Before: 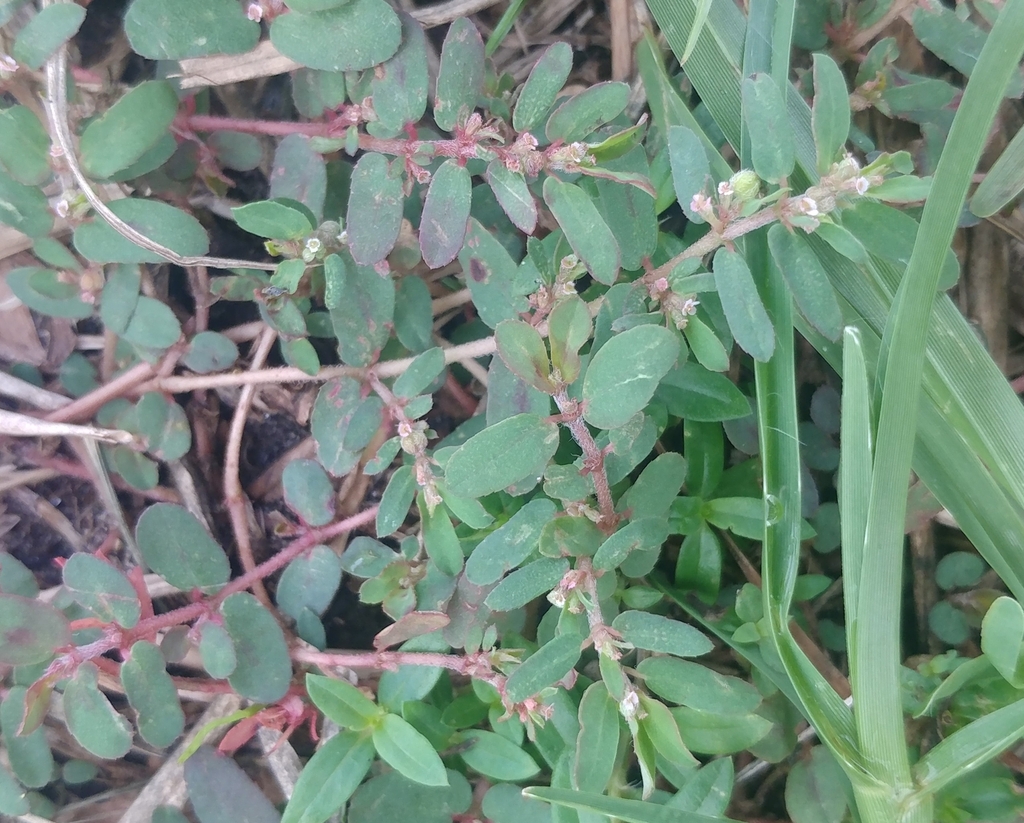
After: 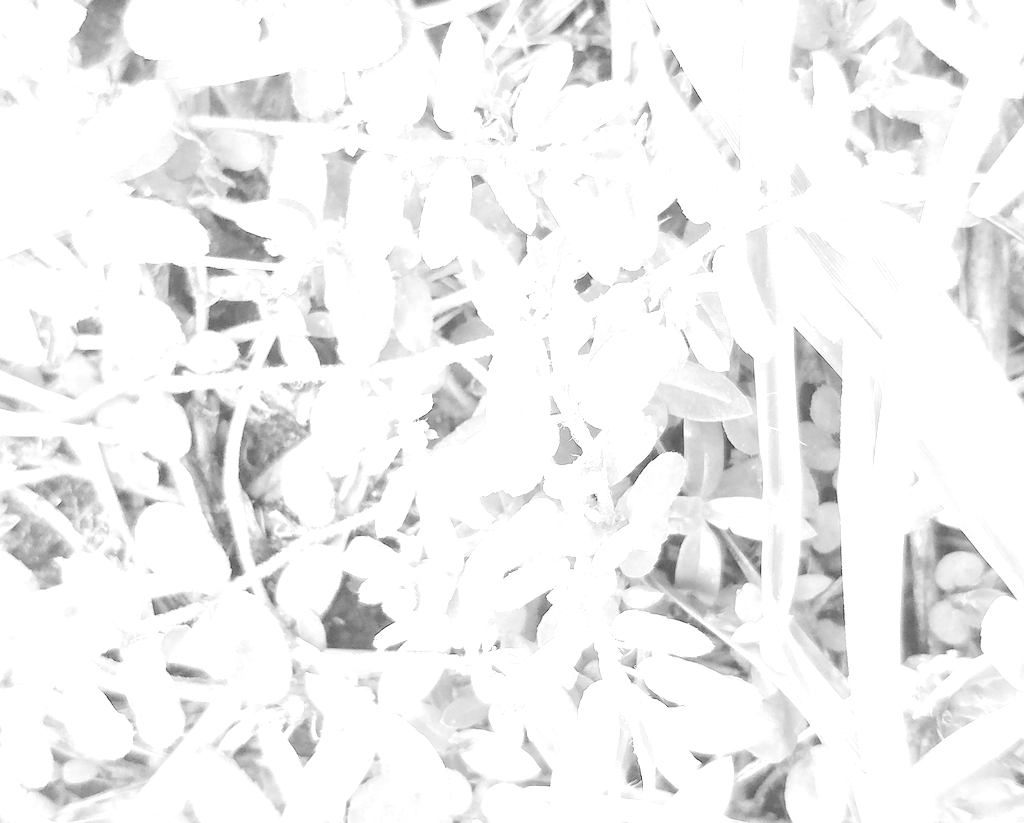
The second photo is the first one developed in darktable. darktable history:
exposure: black level correction 0, exposure 2.327 EV, compensate exposure bias true, compensate highlight preservation false
monochrome: on, module defaults
tone curve: curves: ch0 [(0, 0.026) (0.146, 0.158) (0.272, 0.34) (0.453, 0.627) (0.687, 0.829) (1, 1)], color space Lab, linked channels, preserve colors none
